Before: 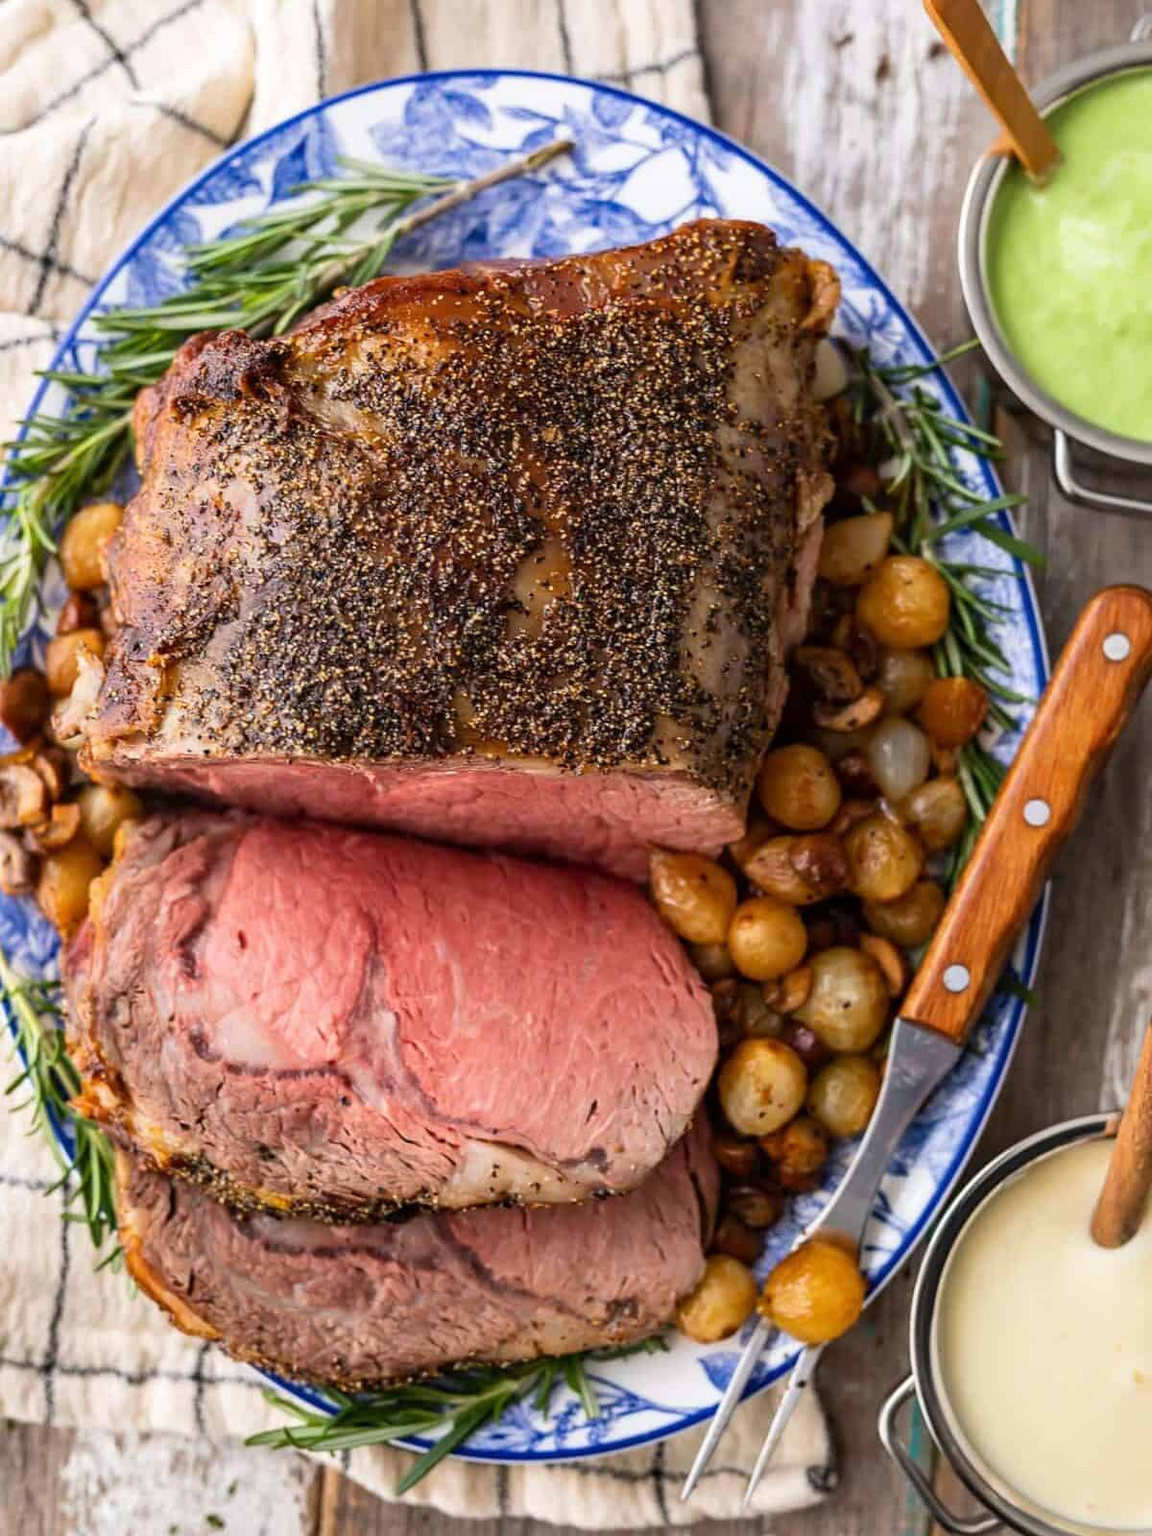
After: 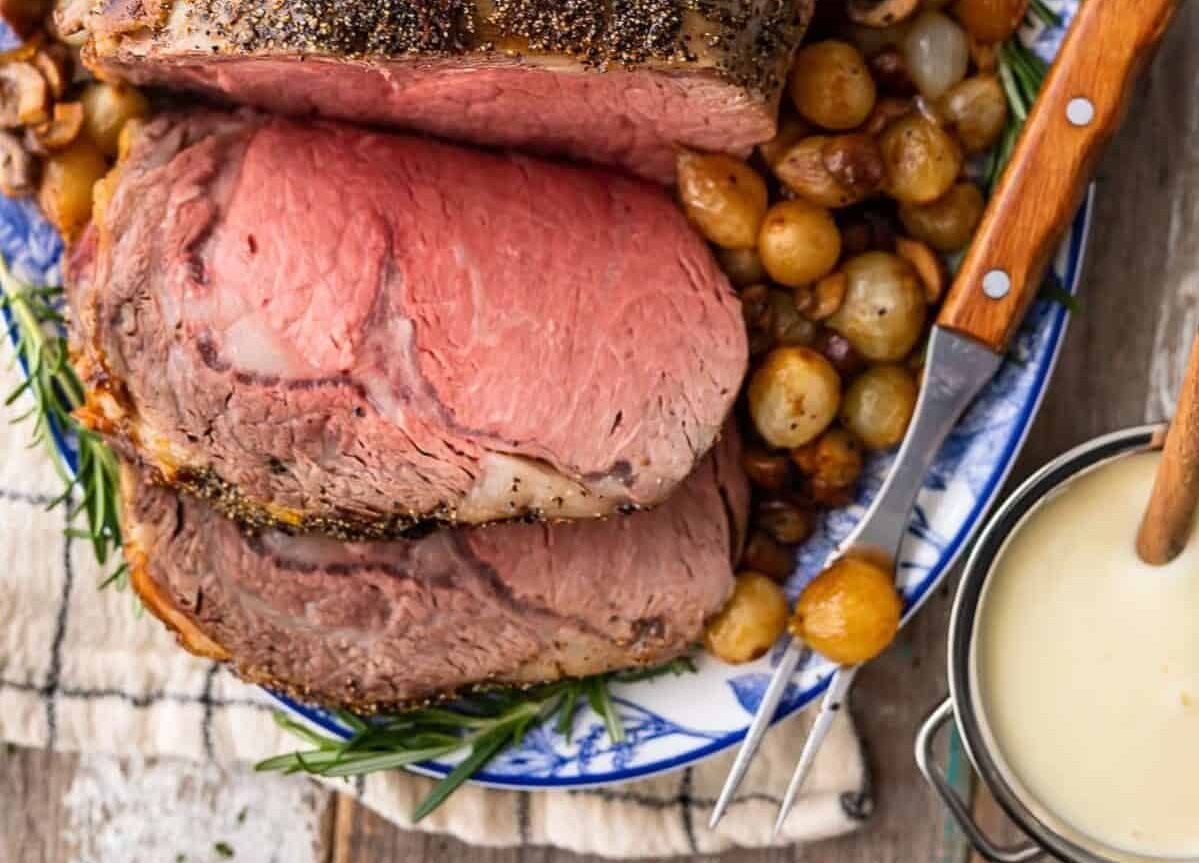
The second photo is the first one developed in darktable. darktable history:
crop and rotate: top 46.024%, right 0.064%
